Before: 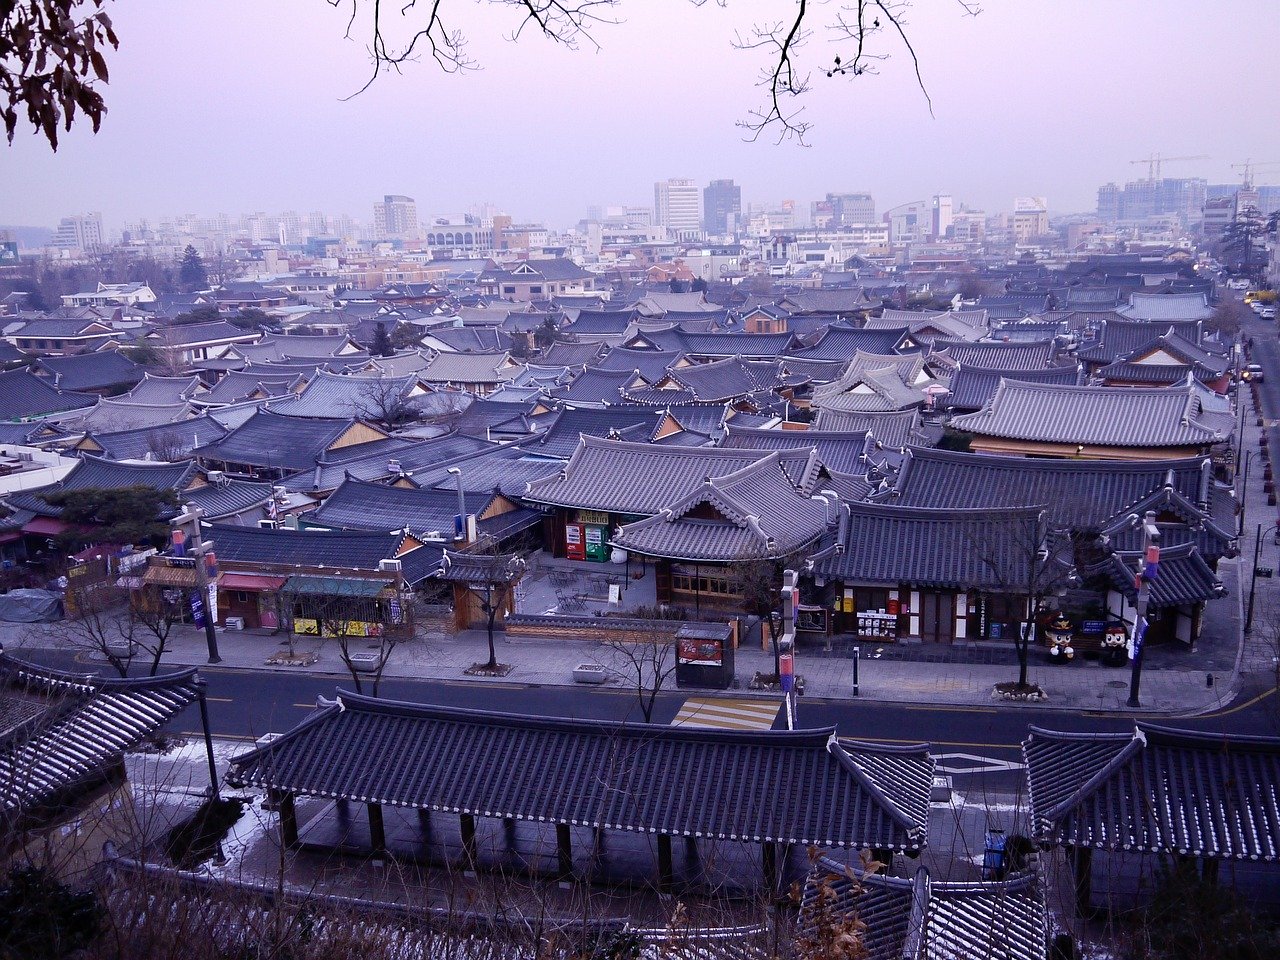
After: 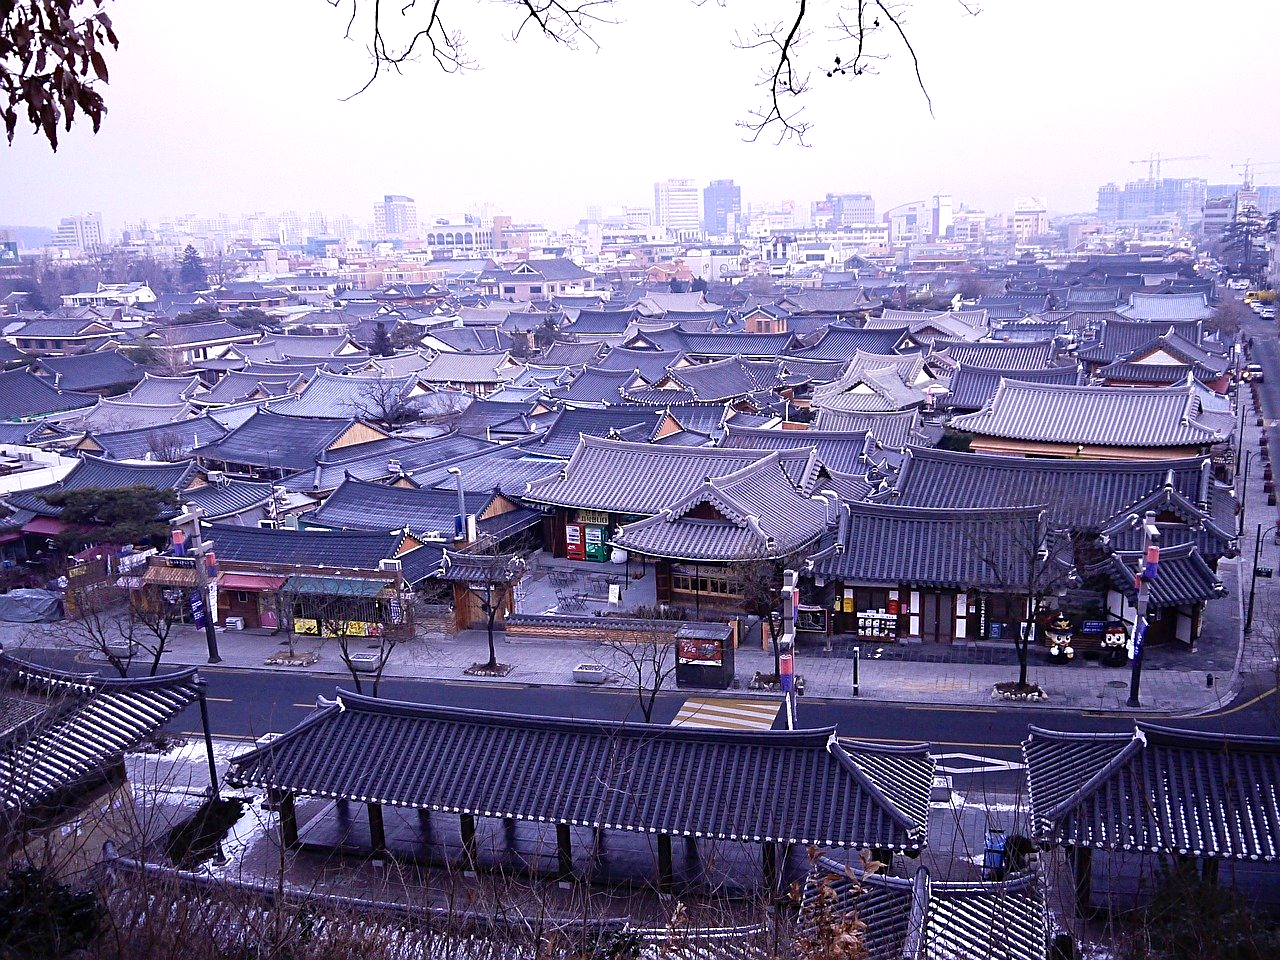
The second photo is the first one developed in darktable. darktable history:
exposure: exposure 0.608 EV, compensate highlight preservation false
sharpen: on, module defaults
